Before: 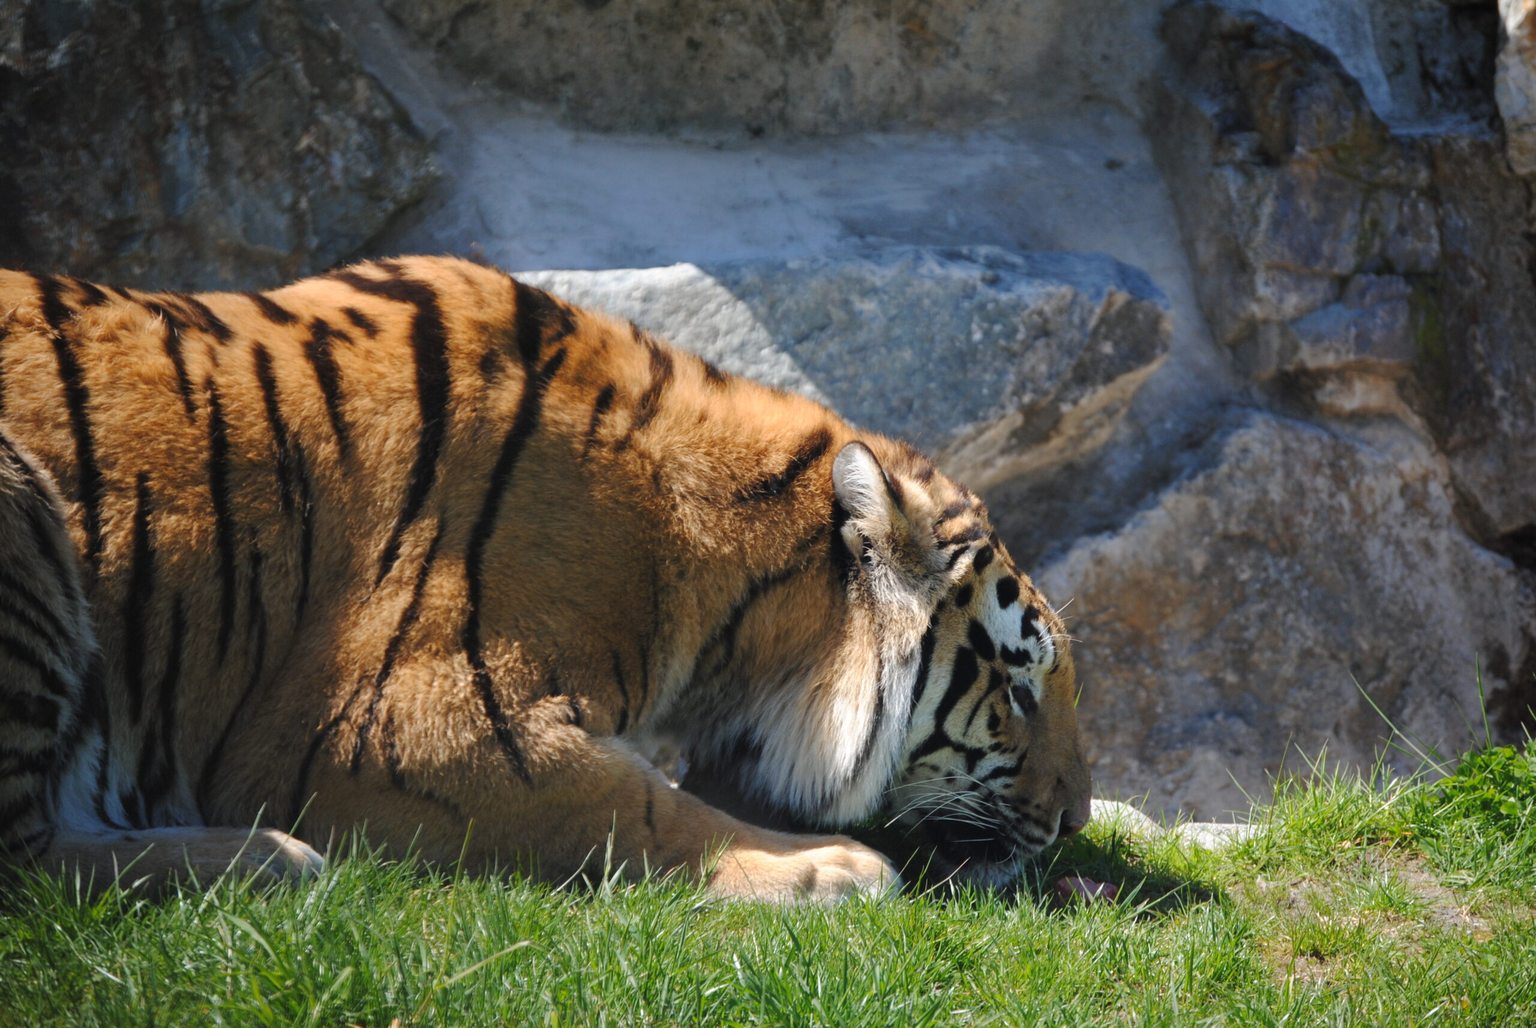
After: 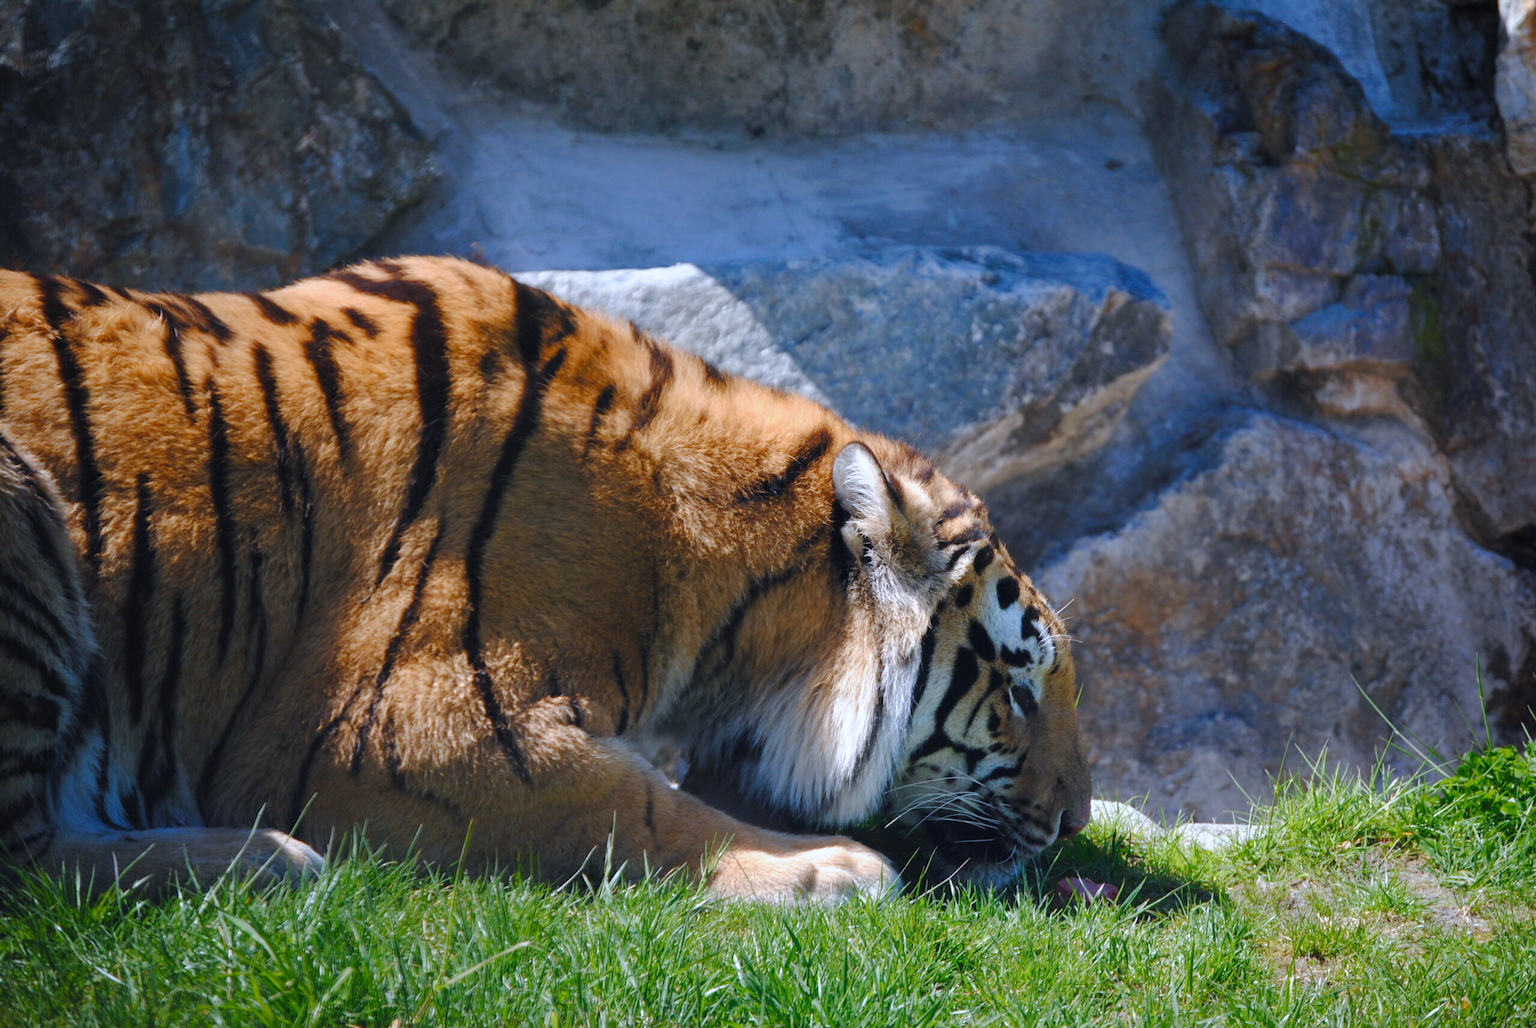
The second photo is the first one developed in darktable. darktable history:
color balance rgb: perceptual saturation grading › global saturation 20%, perceptual saturation grading › highlights -25%, perceptual saturation grading › shadows 25%
exposure: exposure -0.01 EV, compensate highlight preservation false
color calibration: illuminant as shot in camera, x 0.37, y 0.382, temperature 4313.32 K
